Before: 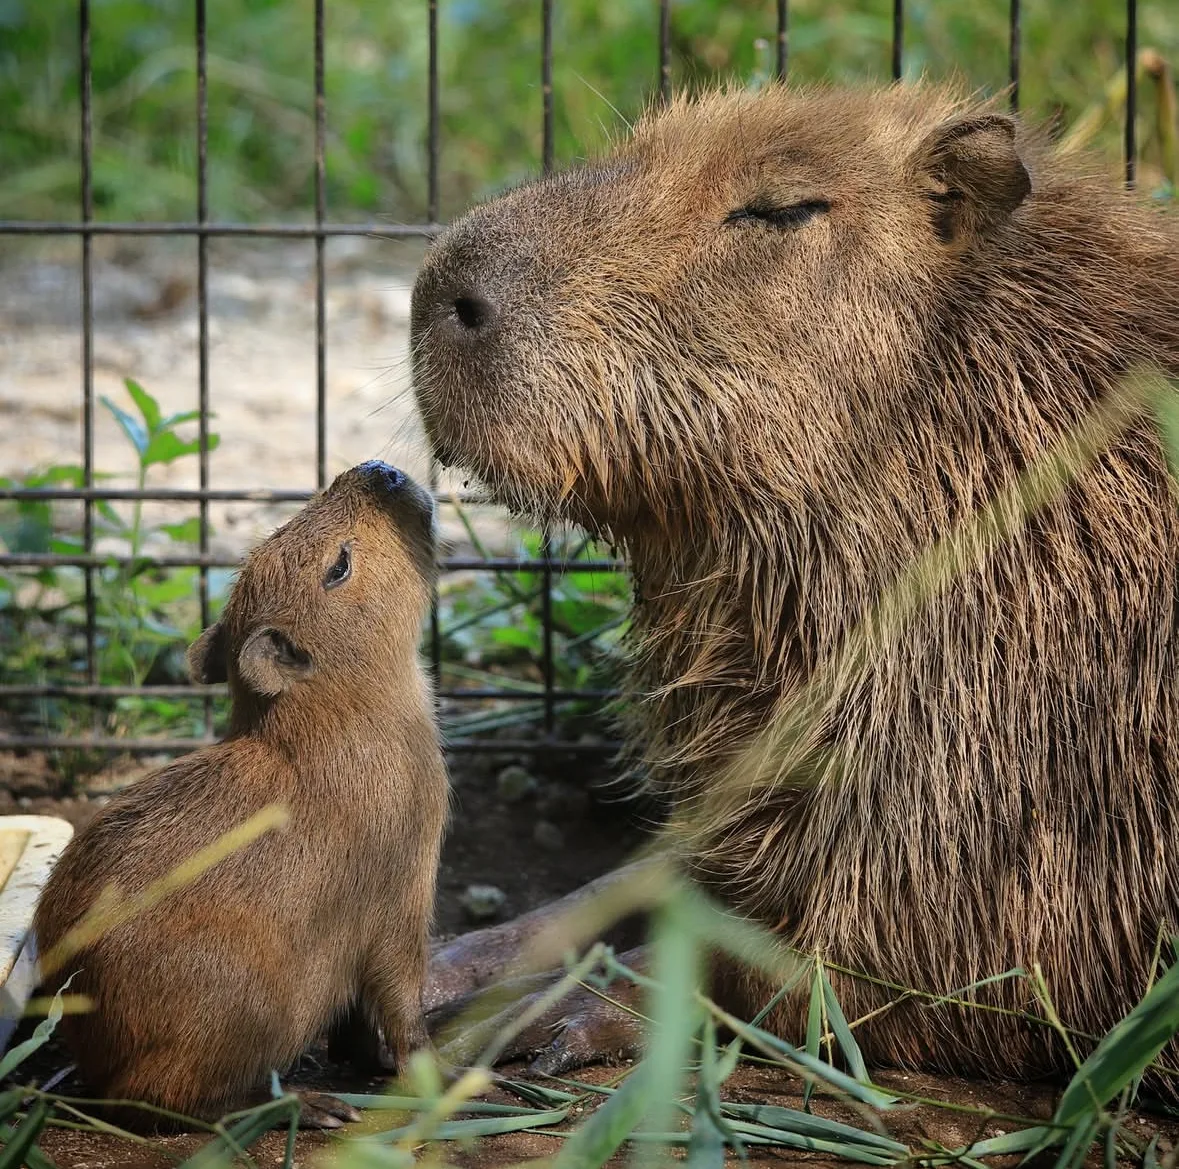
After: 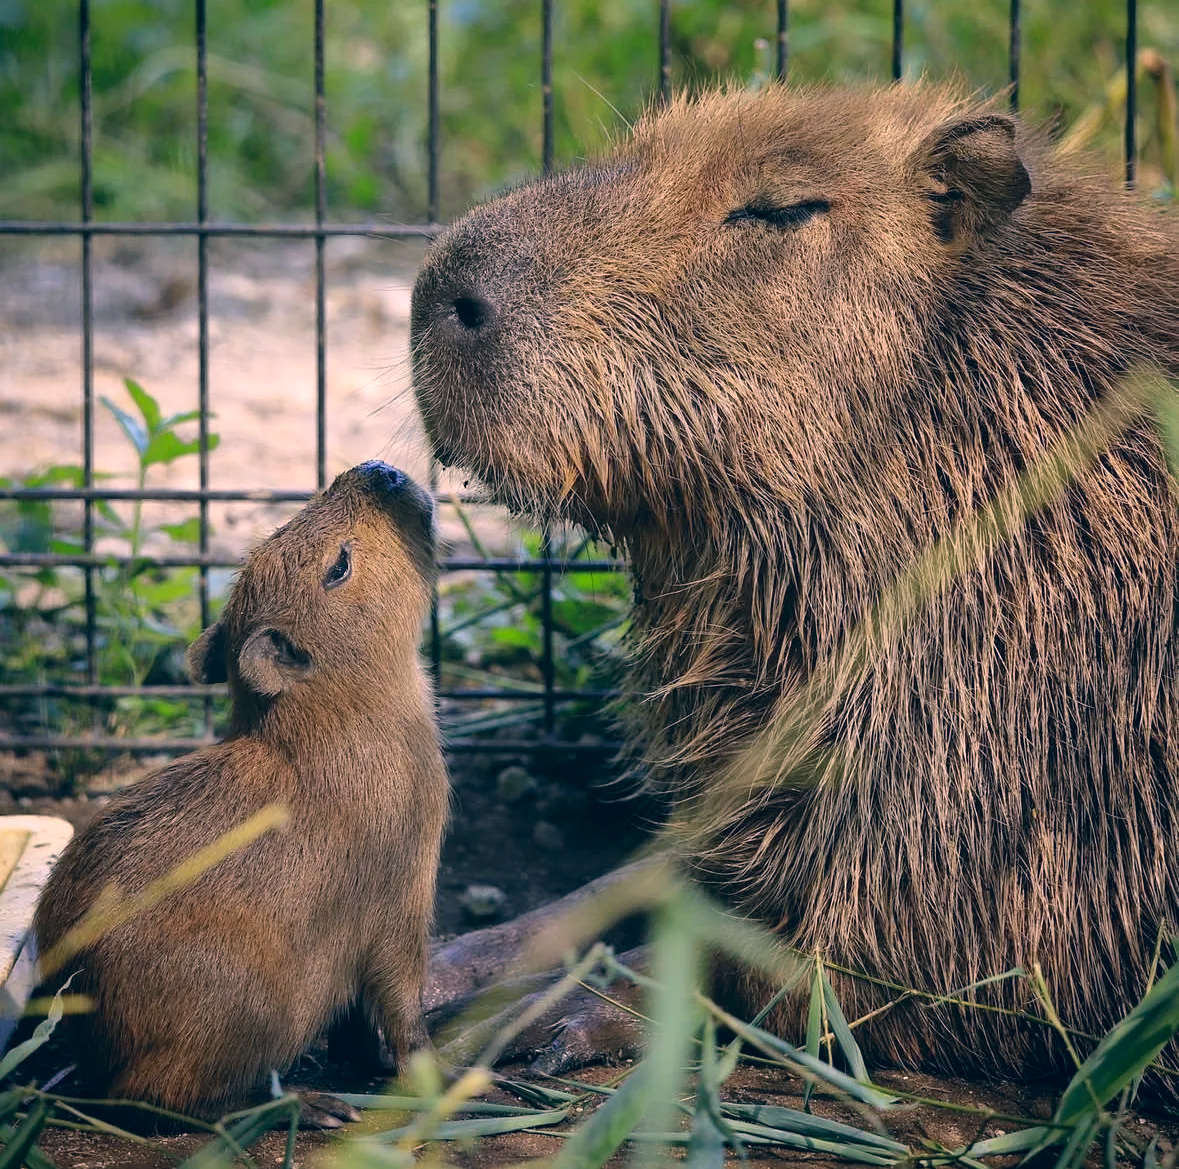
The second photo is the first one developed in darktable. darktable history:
sharpen: radius 2.883, amount 0.868, threshold 47.523
color correction: highlights a* 10.32, highlights b* 14.66, shadows a* -9.59, shadows b* -15.02
white balance: red 1.004, blue 1.096
